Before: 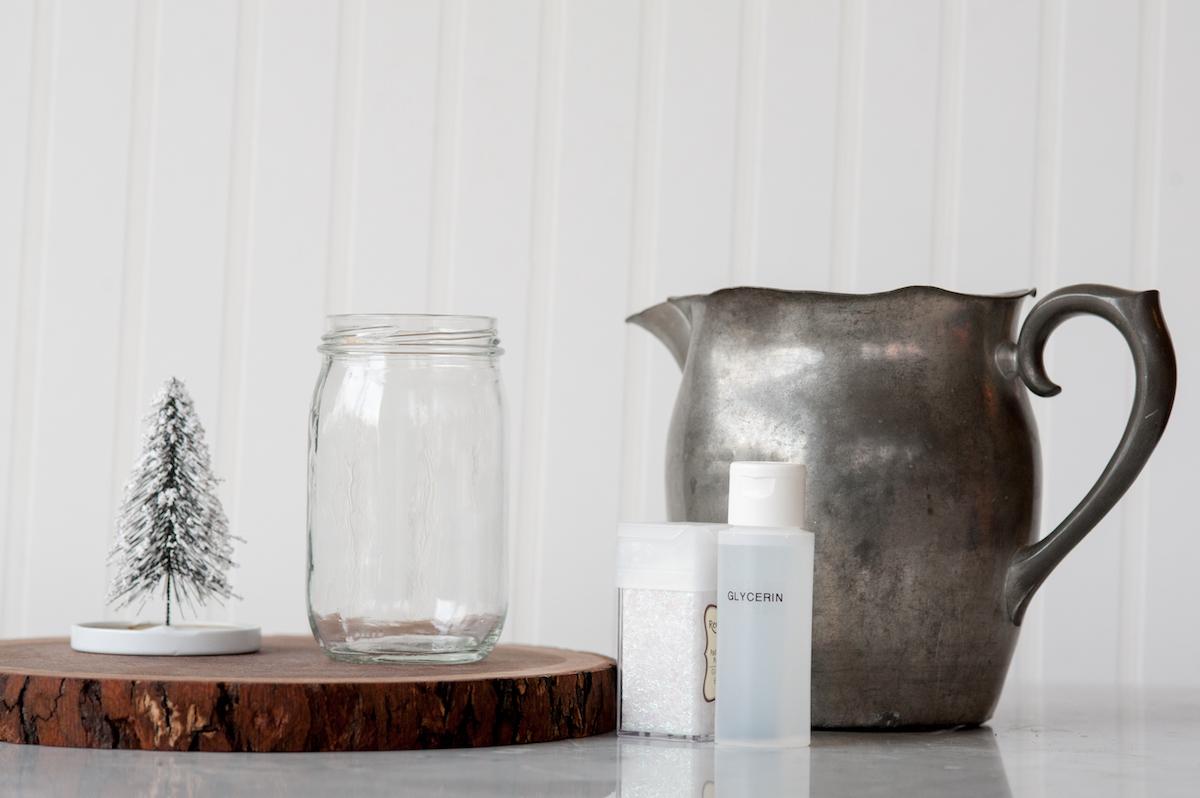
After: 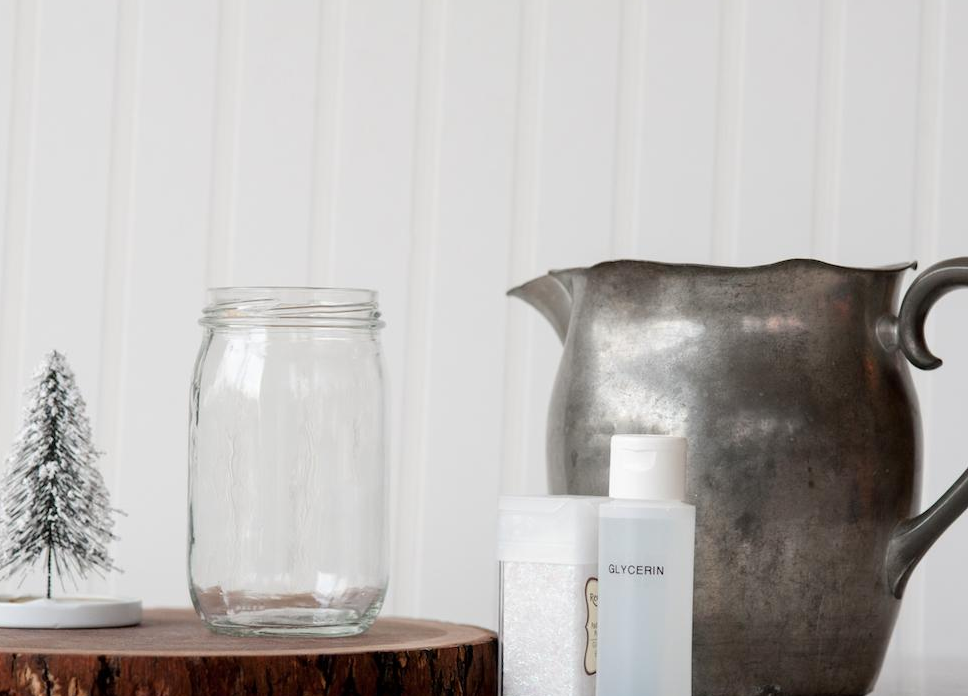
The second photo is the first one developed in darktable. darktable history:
crop: left 9.973%, top 3.496%, right 9.295%, bottom 9.19%
